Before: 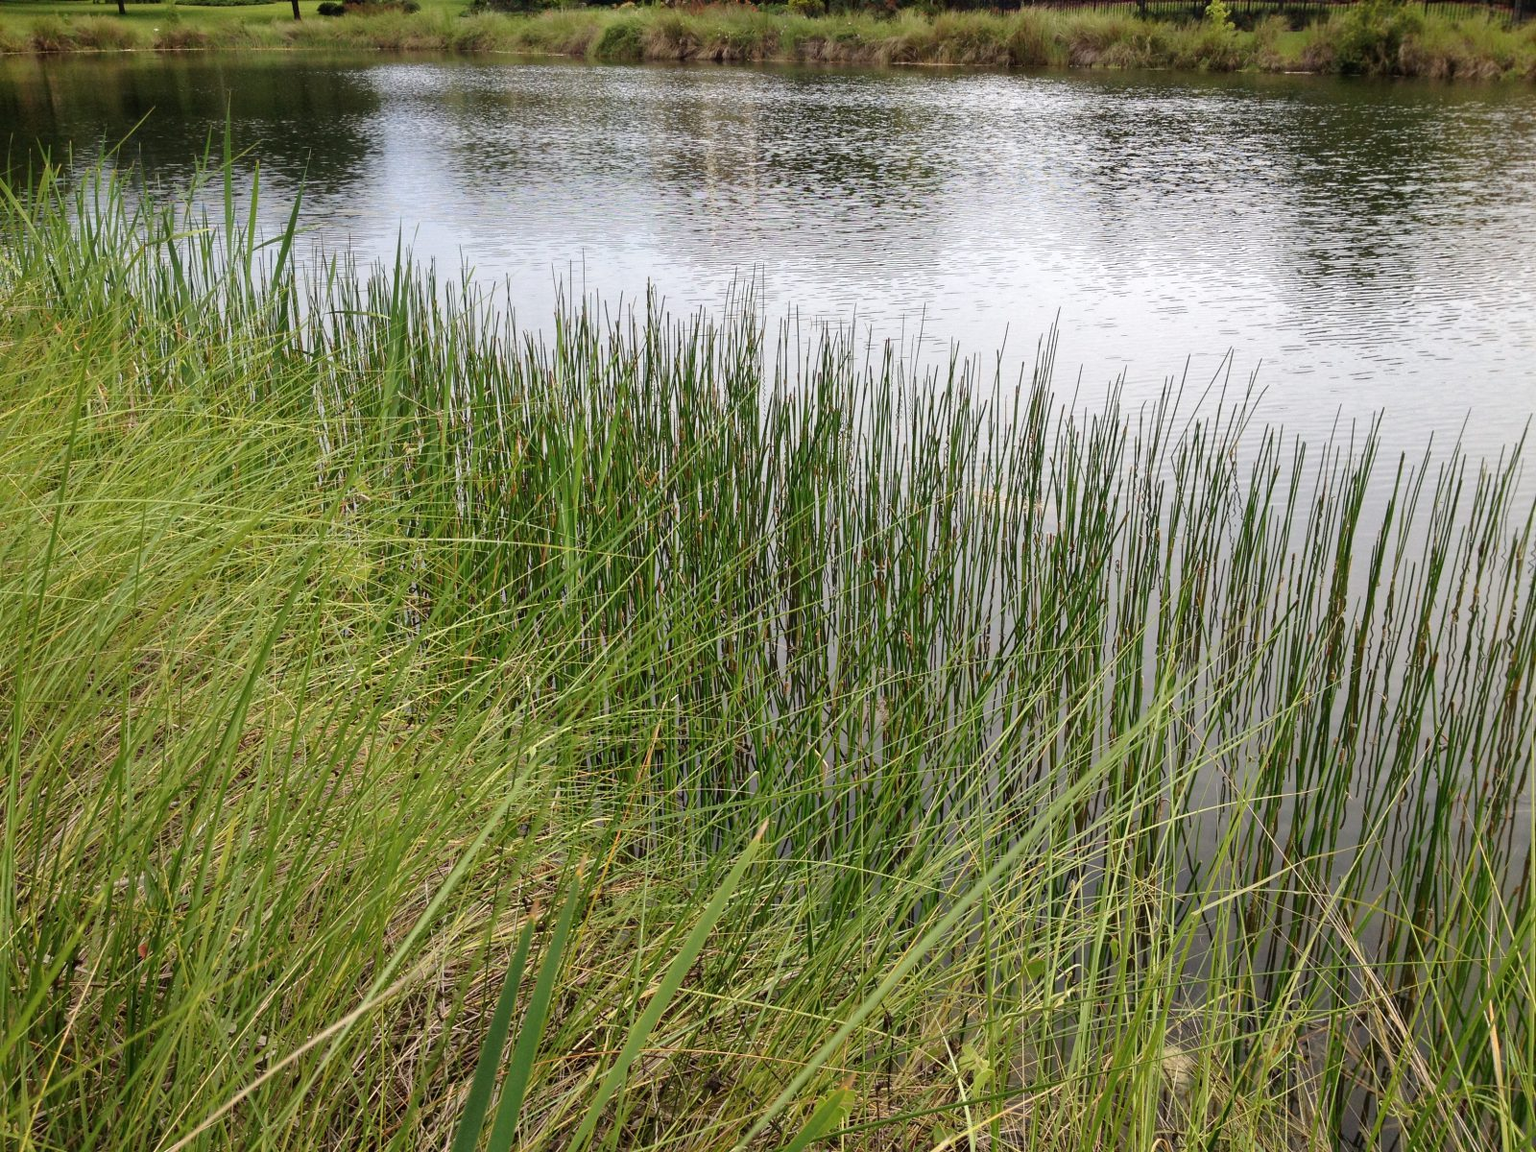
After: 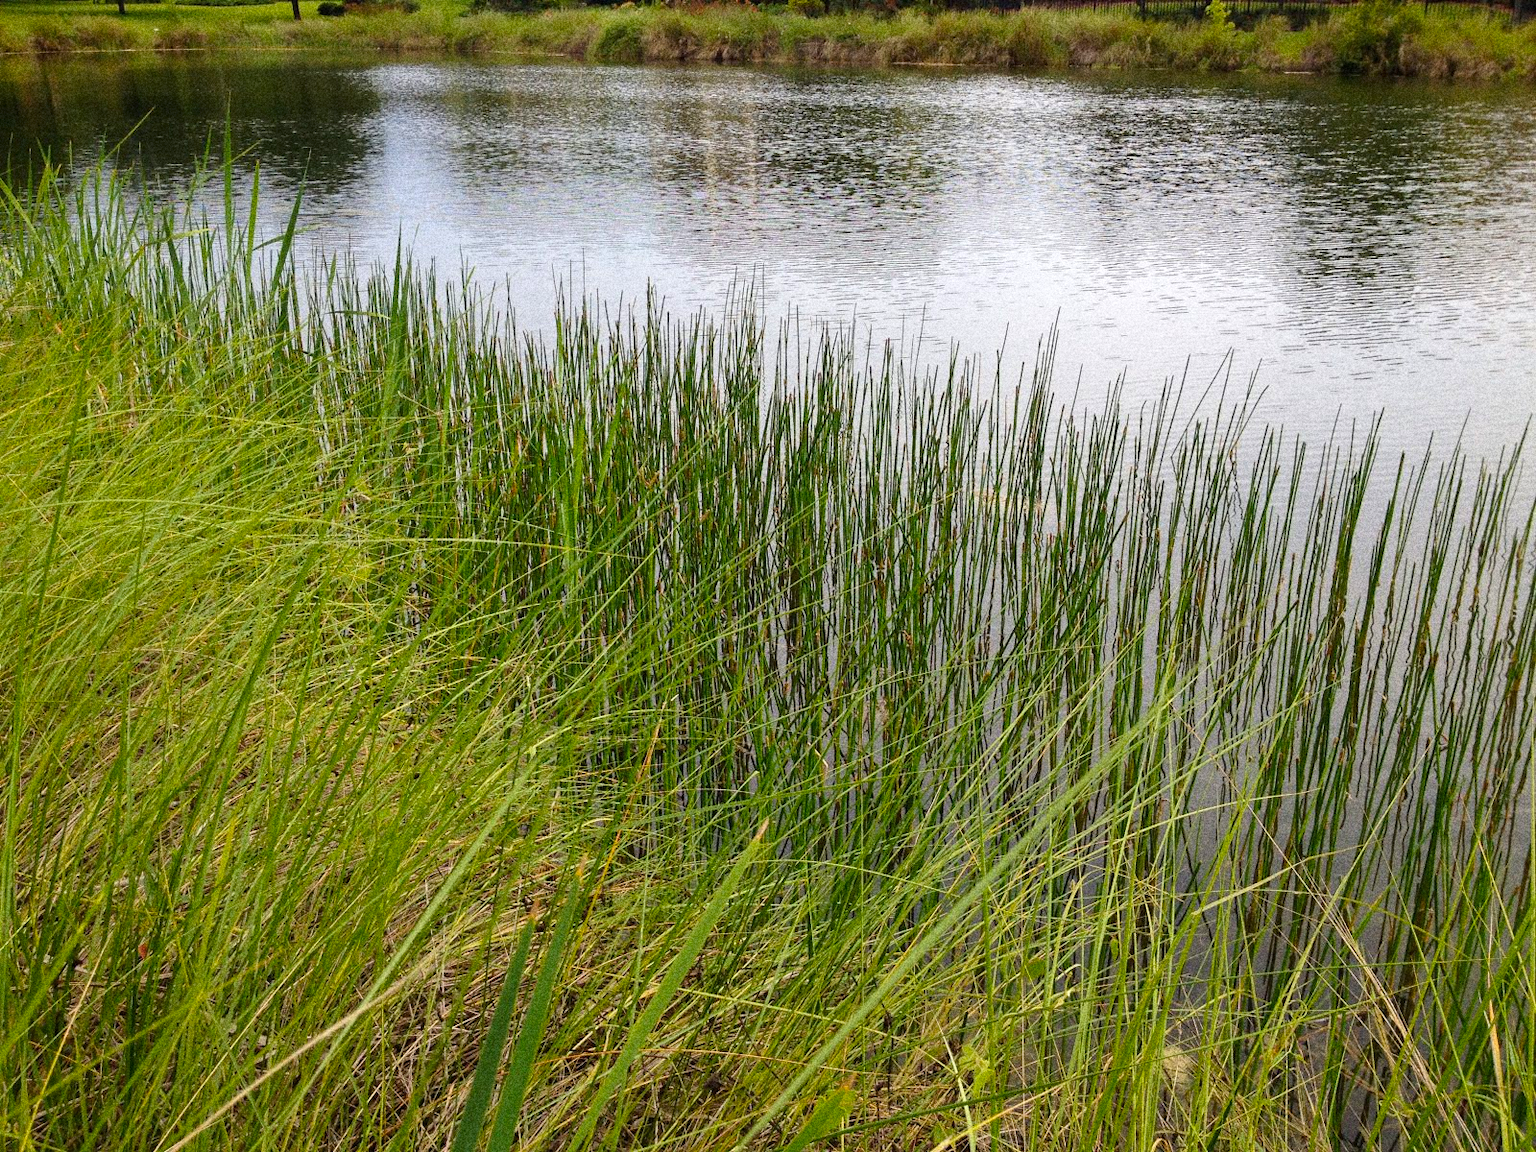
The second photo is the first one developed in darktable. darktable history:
grain: coarseness 14.49 ISO, strength 48.04%, mid-tones bias 35%
color balance rgb: perceptual saturation grading › global saturation 20%, global vibrance 20%
